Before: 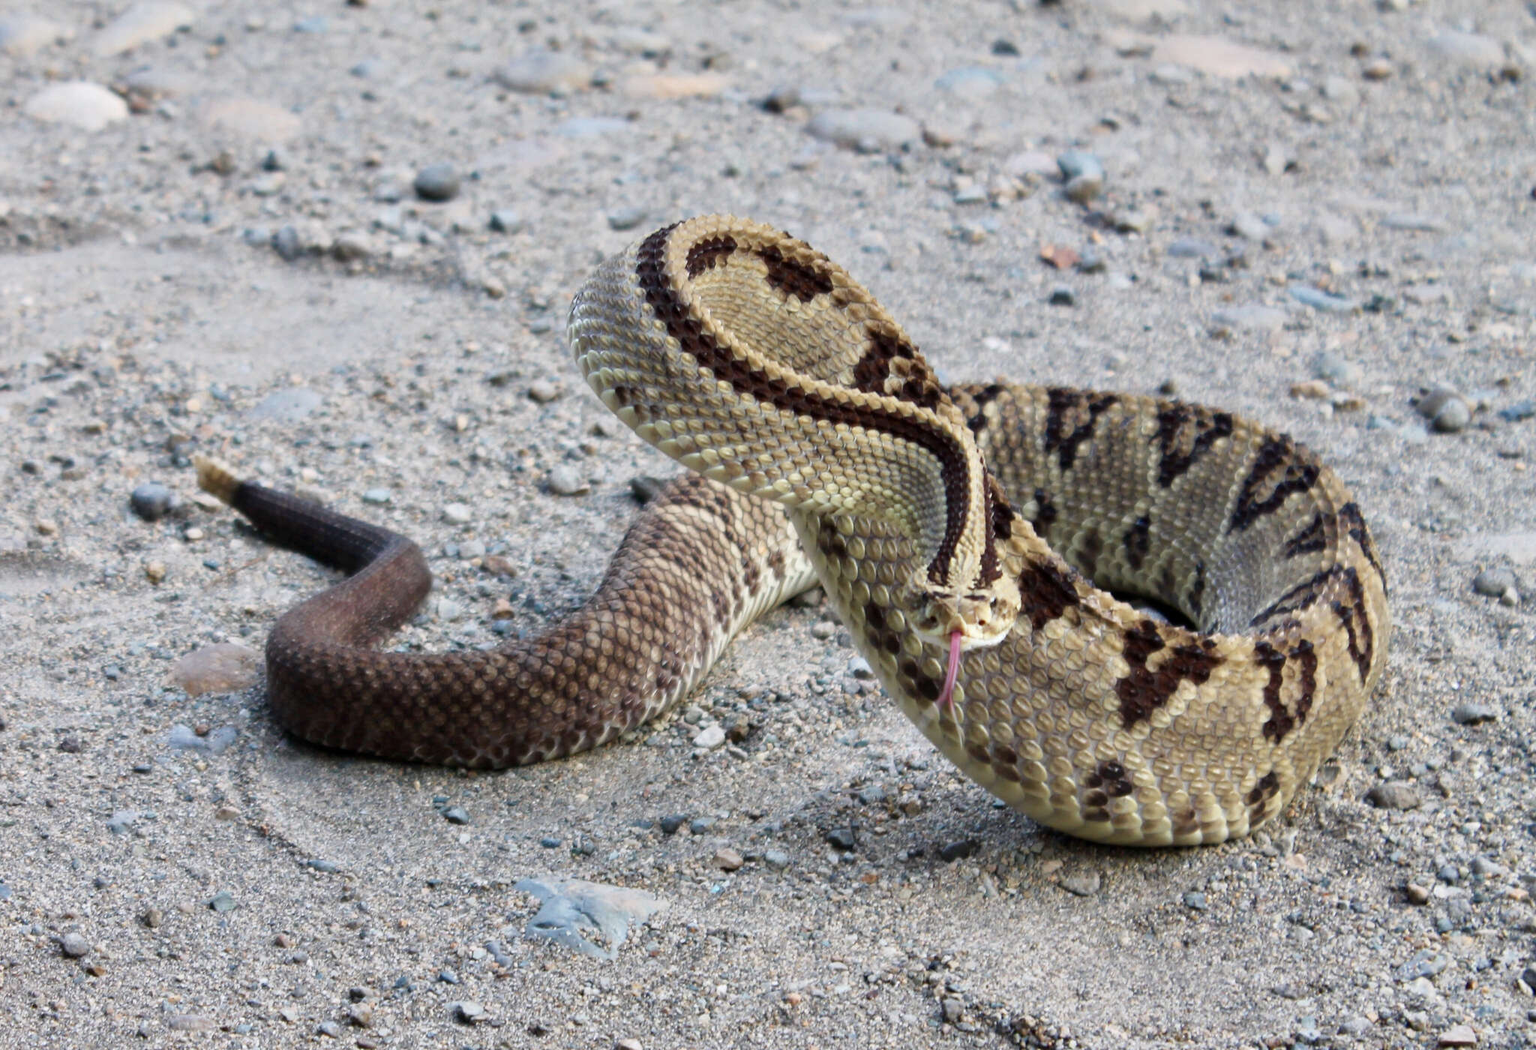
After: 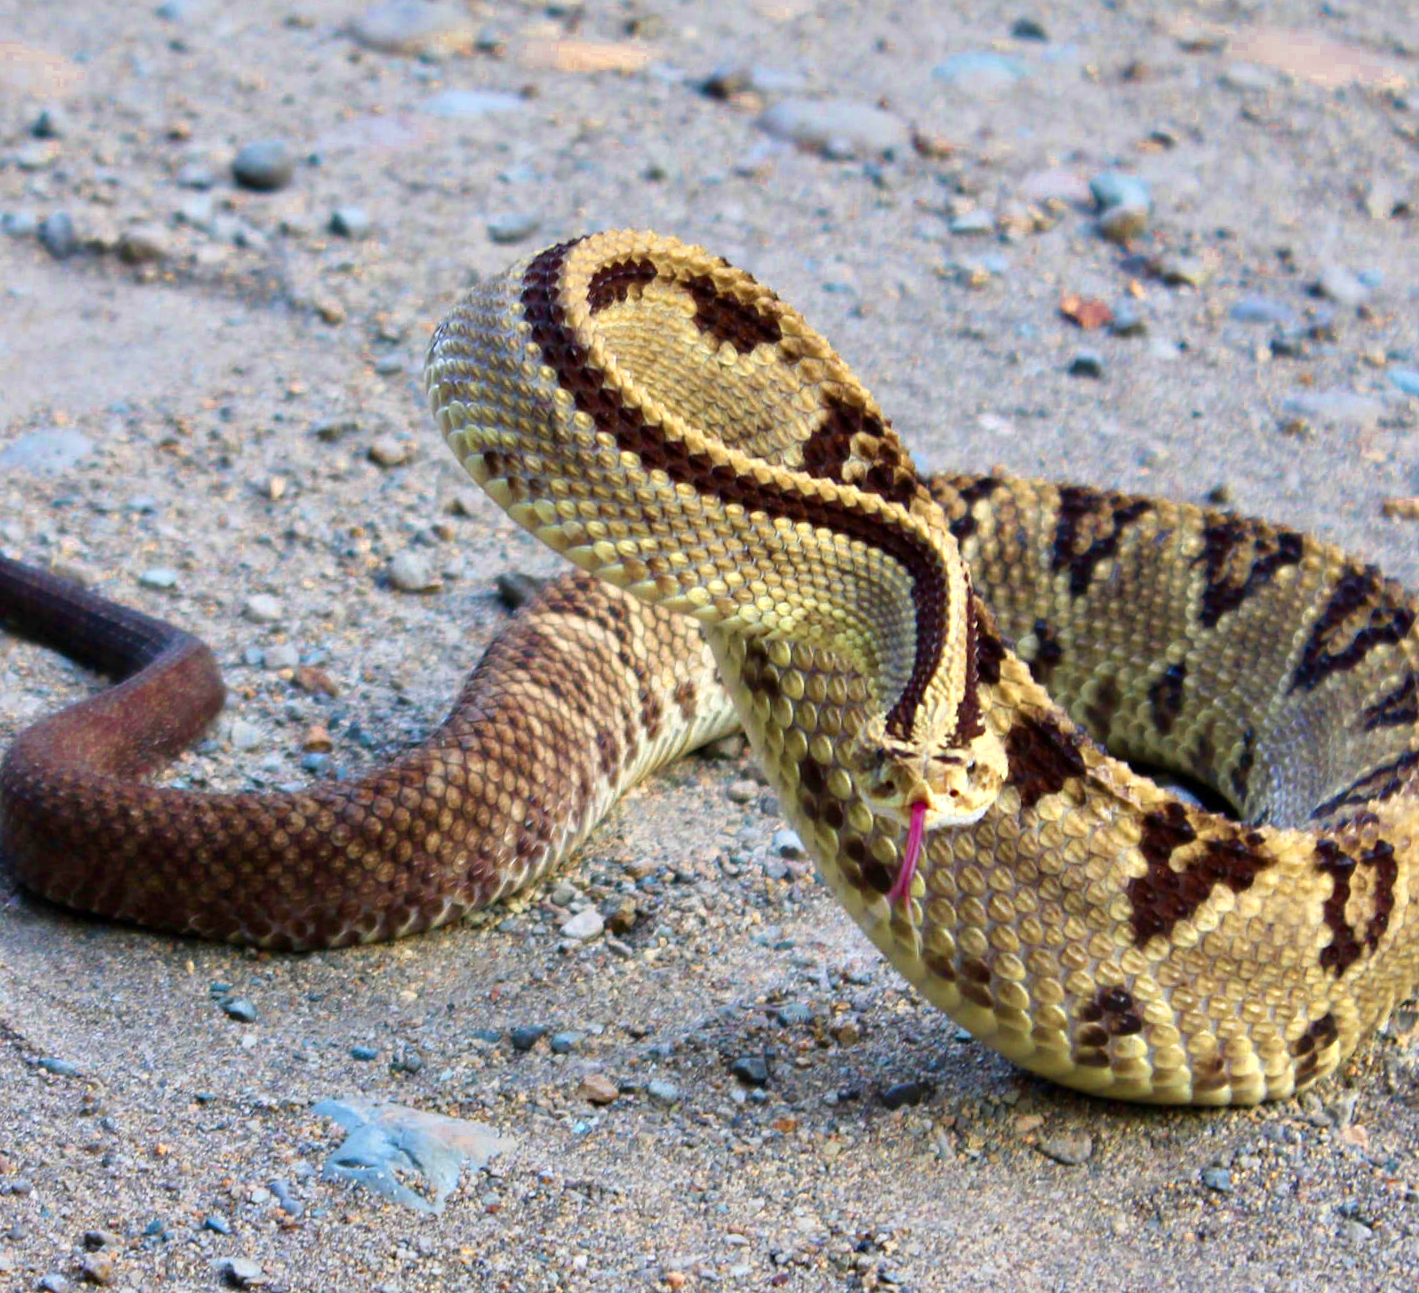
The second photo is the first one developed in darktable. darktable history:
color balance rgb: global vibrance 42.74%
velvia: on, module defaults
color zones: curves: ch0 [(0.004, 0.305) (0.261, 0.623) (0.389, 0.399) (0.708, 0.571) (0.947, 0.34)]; ch1 [(0.025, 0.645) (0.229, 0.584) (0.326, 0.551) (0.484, 0.262) (0.757, 0.643)]
crop and rotate: angle -3.27°, left 14.277%, top 0.028%, right 10.766%, bottom 0.028%
